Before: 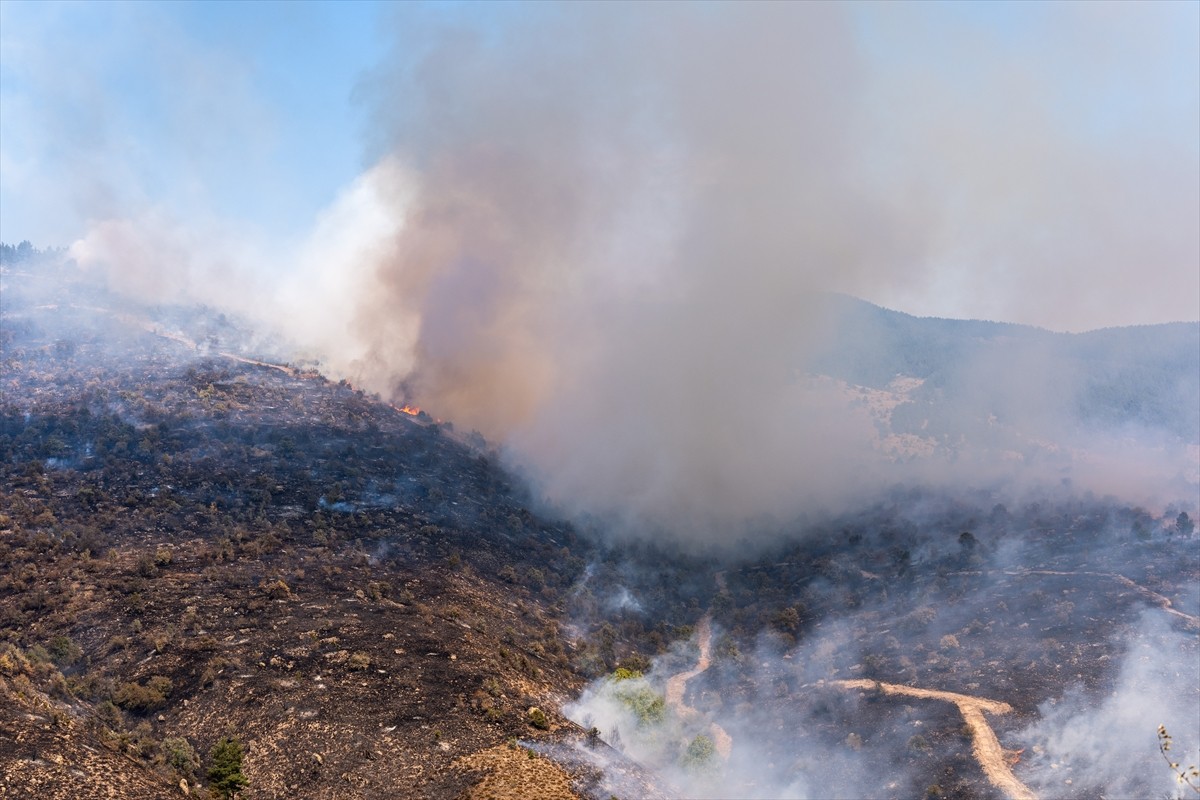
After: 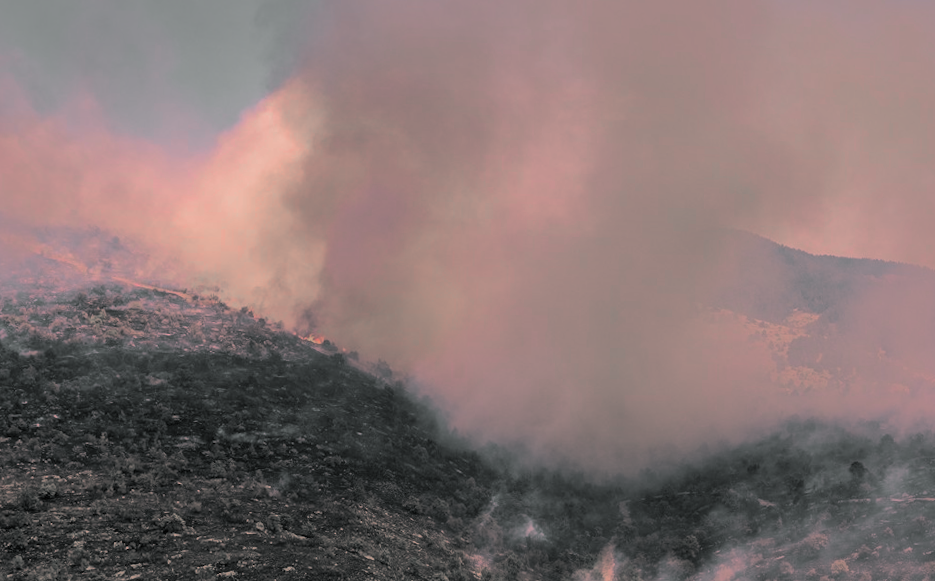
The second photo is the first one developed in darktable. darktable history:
rotate and perspective: rotation 0.679°, lens shift (horizontal) 0.136, crop left 0.009, crop right 0.991, crop top 0.078, crop bottom 0.95
color zones: curves: ch1 [(0, 0.831) (0.08, 0.771) (0.157, 0.268) (0.241, 0.207) (0.562, -0.005) (0.714, -0.013) (0.876, 0.01) (1, 0.831)]
shadows and highlights: shadows -19.91, highlights -73.15
exposure: exposure -0.293 EV, compensate highlight preservation false
color correction: highlights a* 21.88, highlights b* 22.25
split-toning: shadows › hue 190.8°, shadows › saturation 0.05, highlights › hue 54°, highlights › saturation 0.05, compress 0%
crop and rotate: left 10.77%, top 5.1%, right 10.41%, bottom 16.76%
